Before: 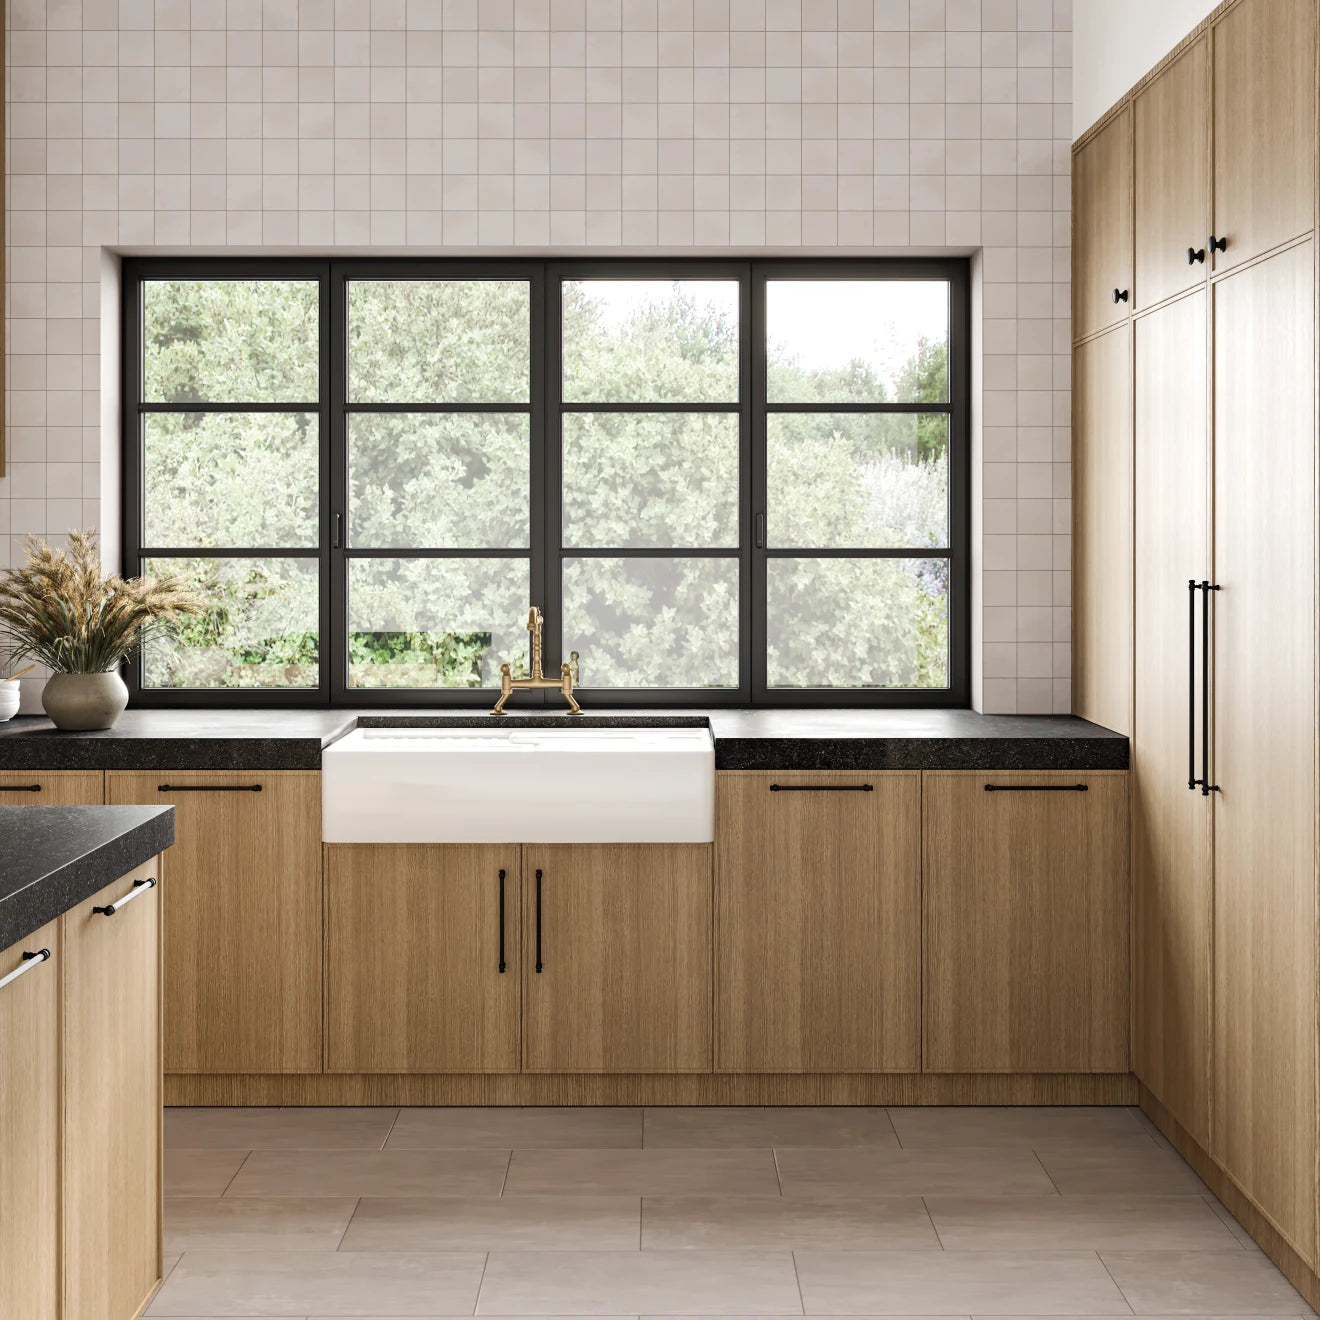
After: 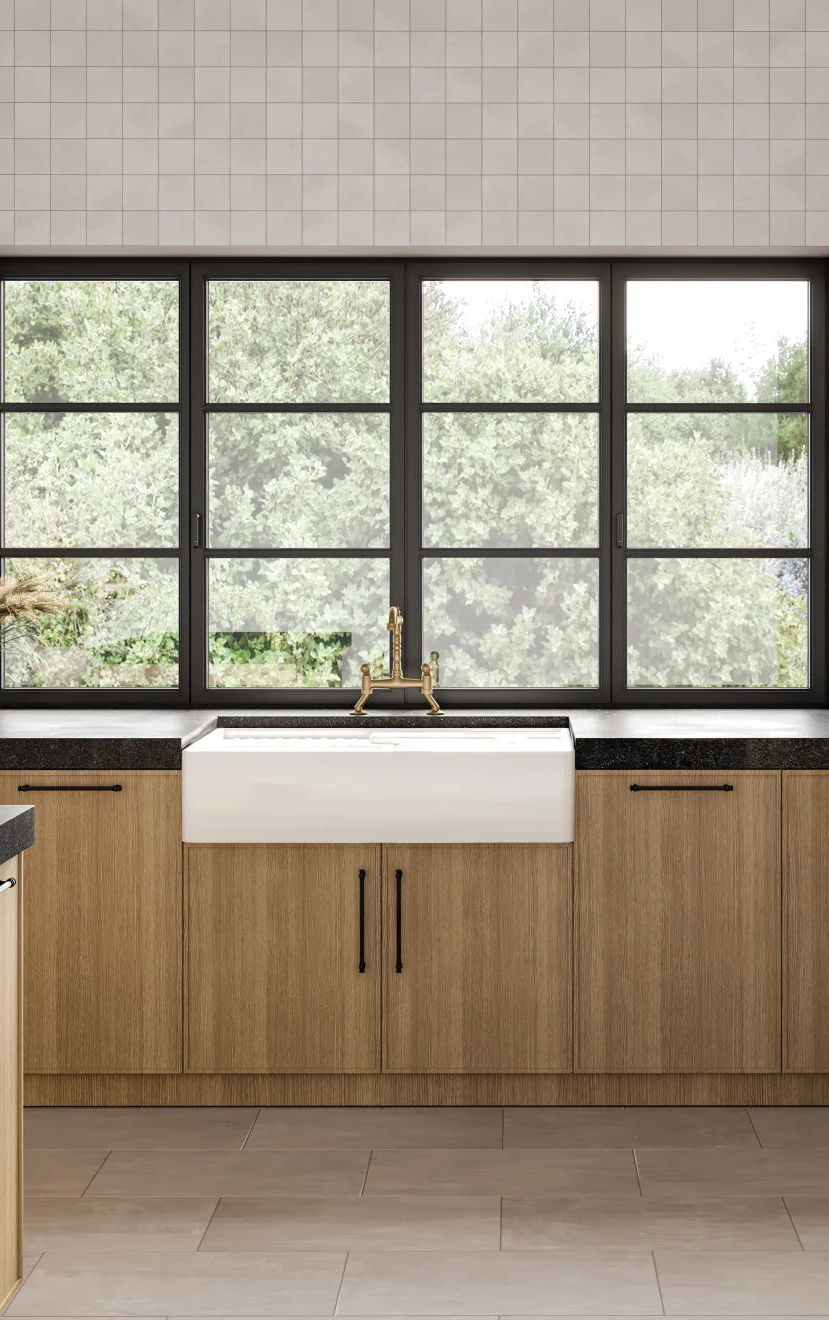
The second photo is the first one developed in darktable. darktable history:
crop: left 10.644%, right 26.528%
shadows and highlights: shadows 25, highlights -25
